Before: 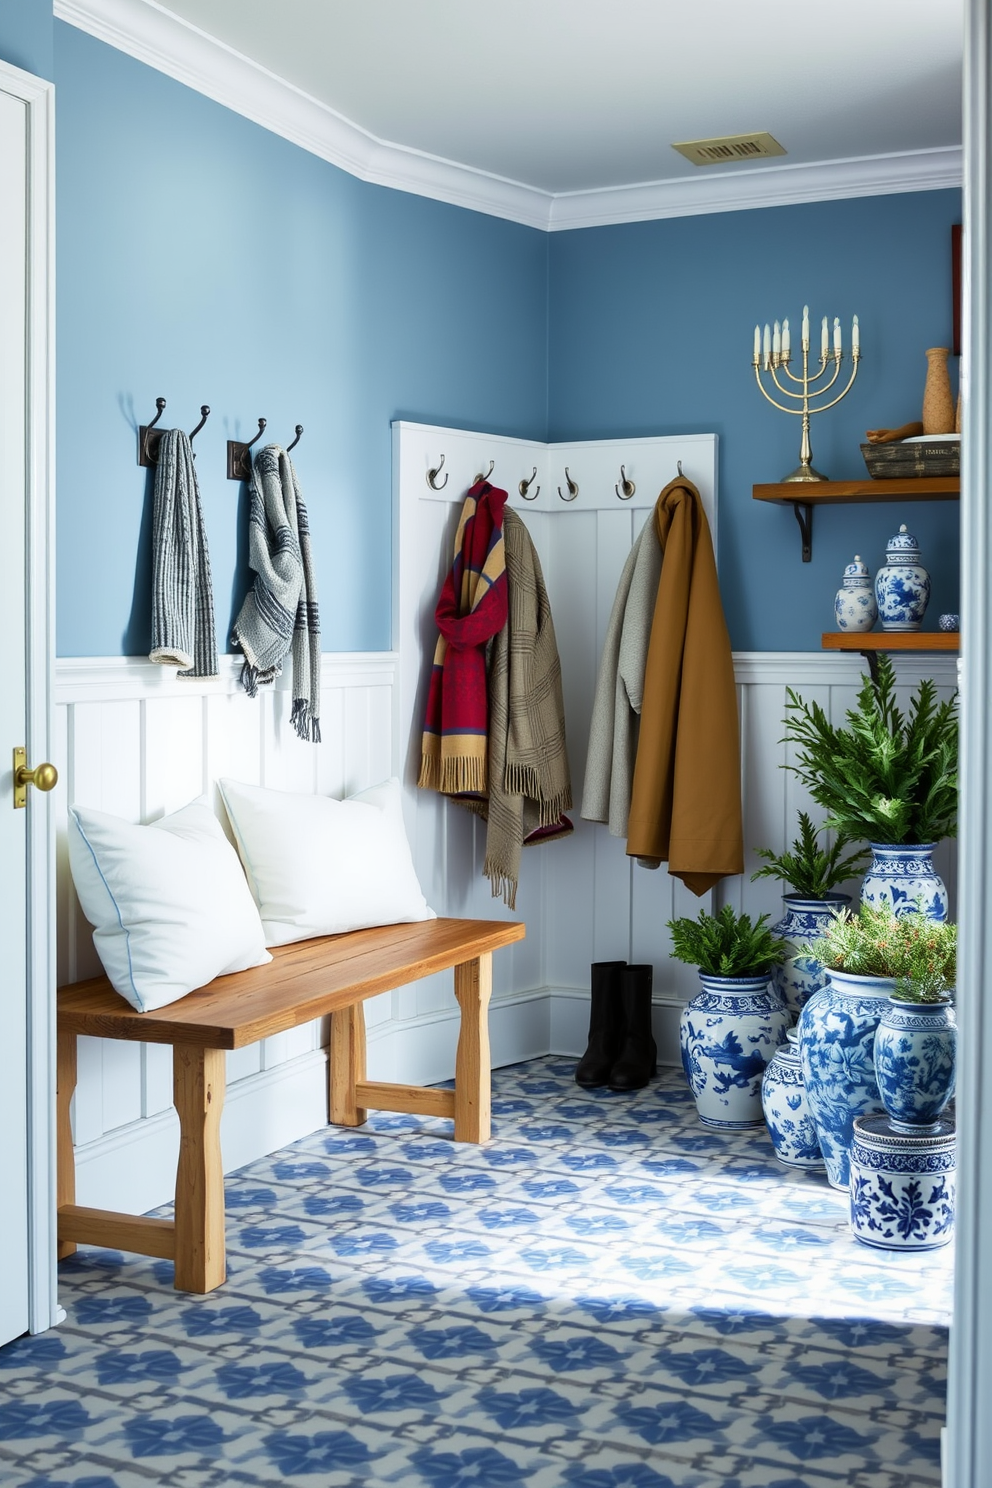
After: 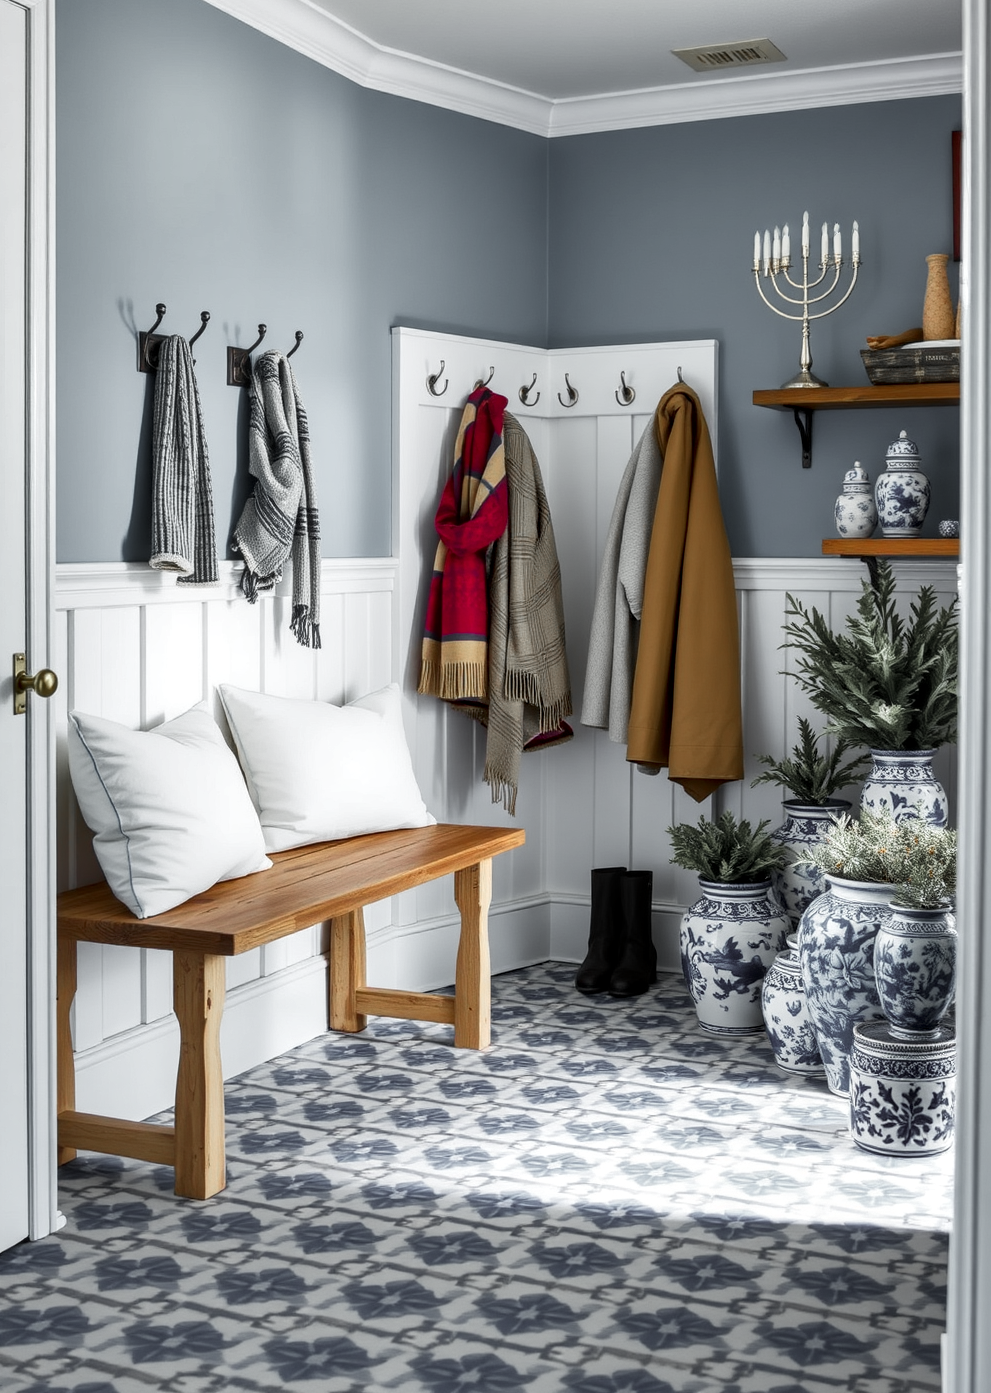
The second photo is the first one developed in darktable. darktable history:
crop and rotate: top 6.327%
shadows and highlights: shadows 6.53, soften with gaussian
color zones: curves: ch1 [(0, 0.638) (0.193, 0.442) (0.286, 0.15) (0.429, 0.14) (0.571, 0.142) (0.714, 0.154) (0.857, 0.175) (1, 0.638)]
local contrast: on, module defaults
